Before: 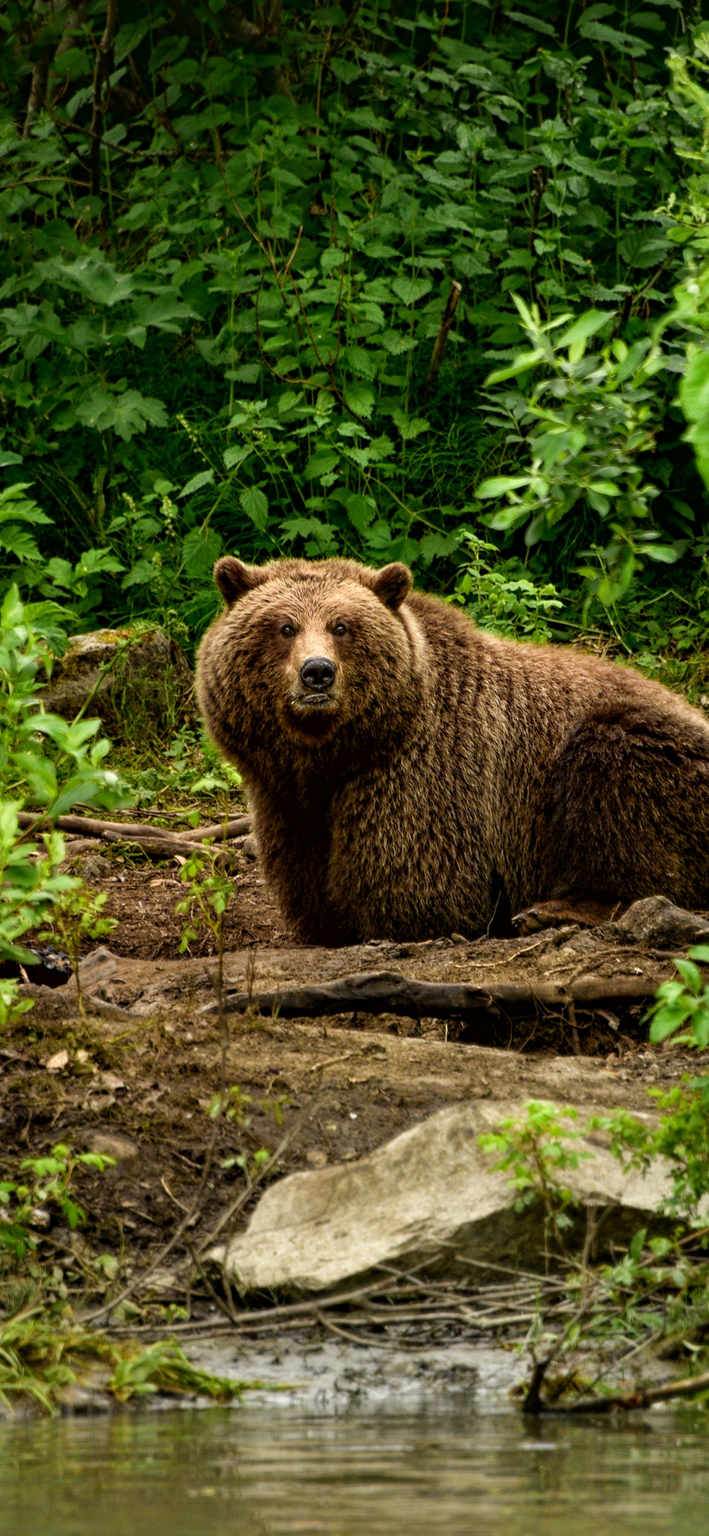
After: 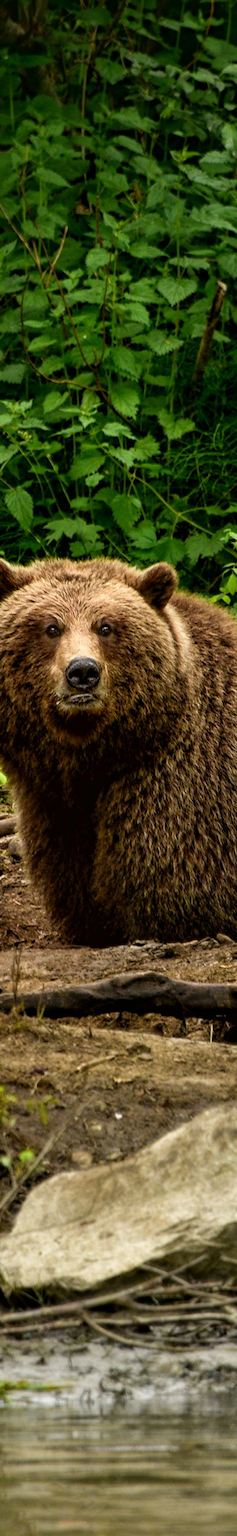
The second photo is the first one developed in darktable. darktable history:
crop: left 33.222%, right 33.347%
